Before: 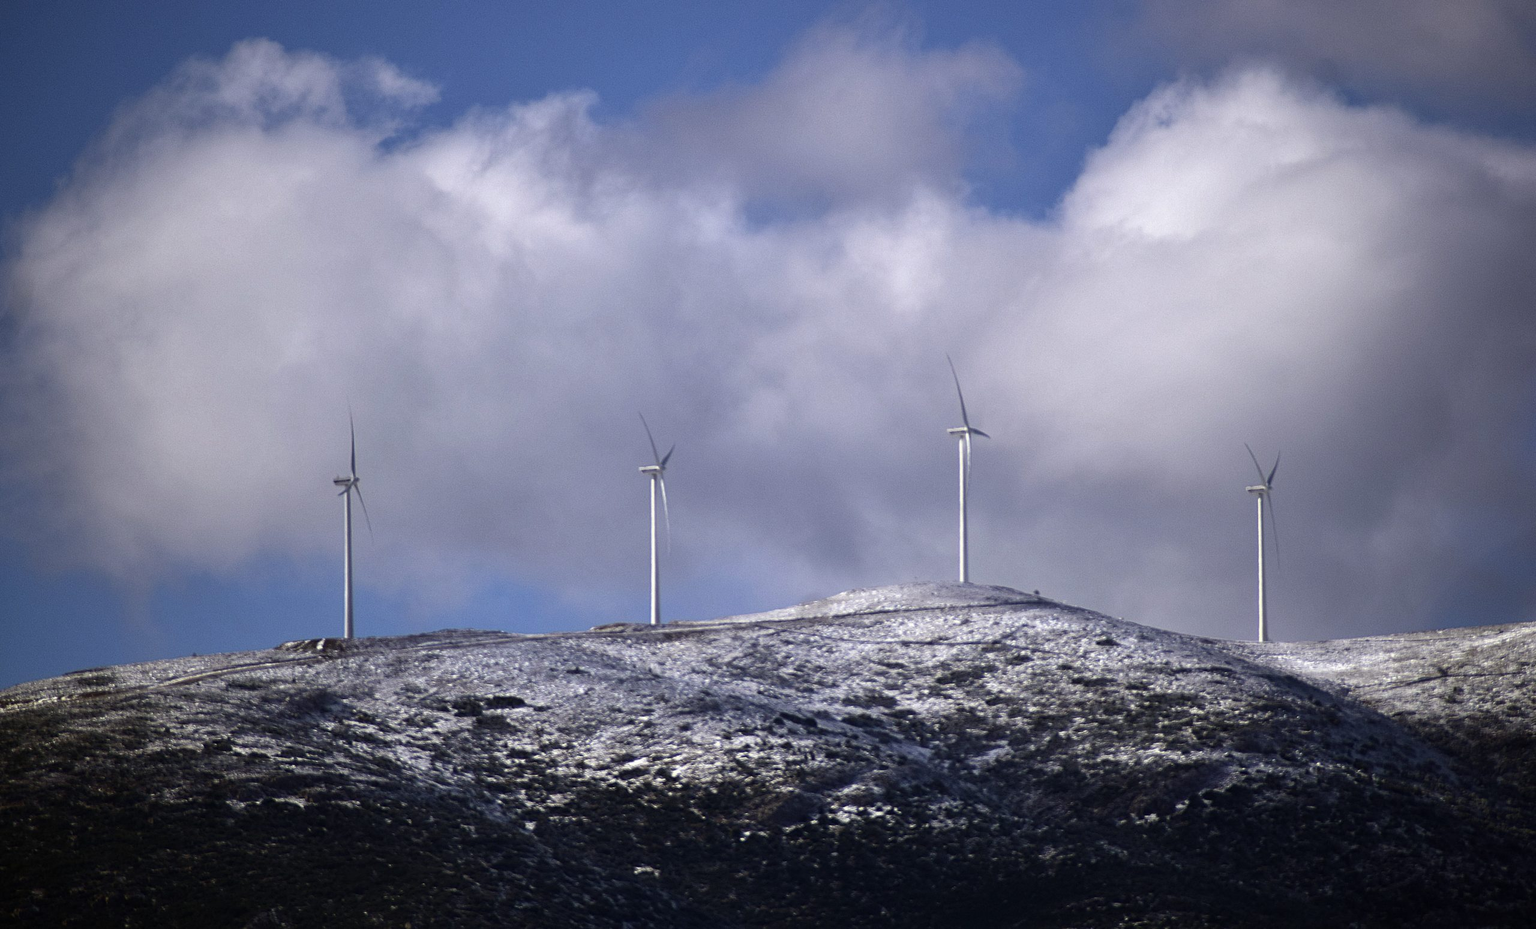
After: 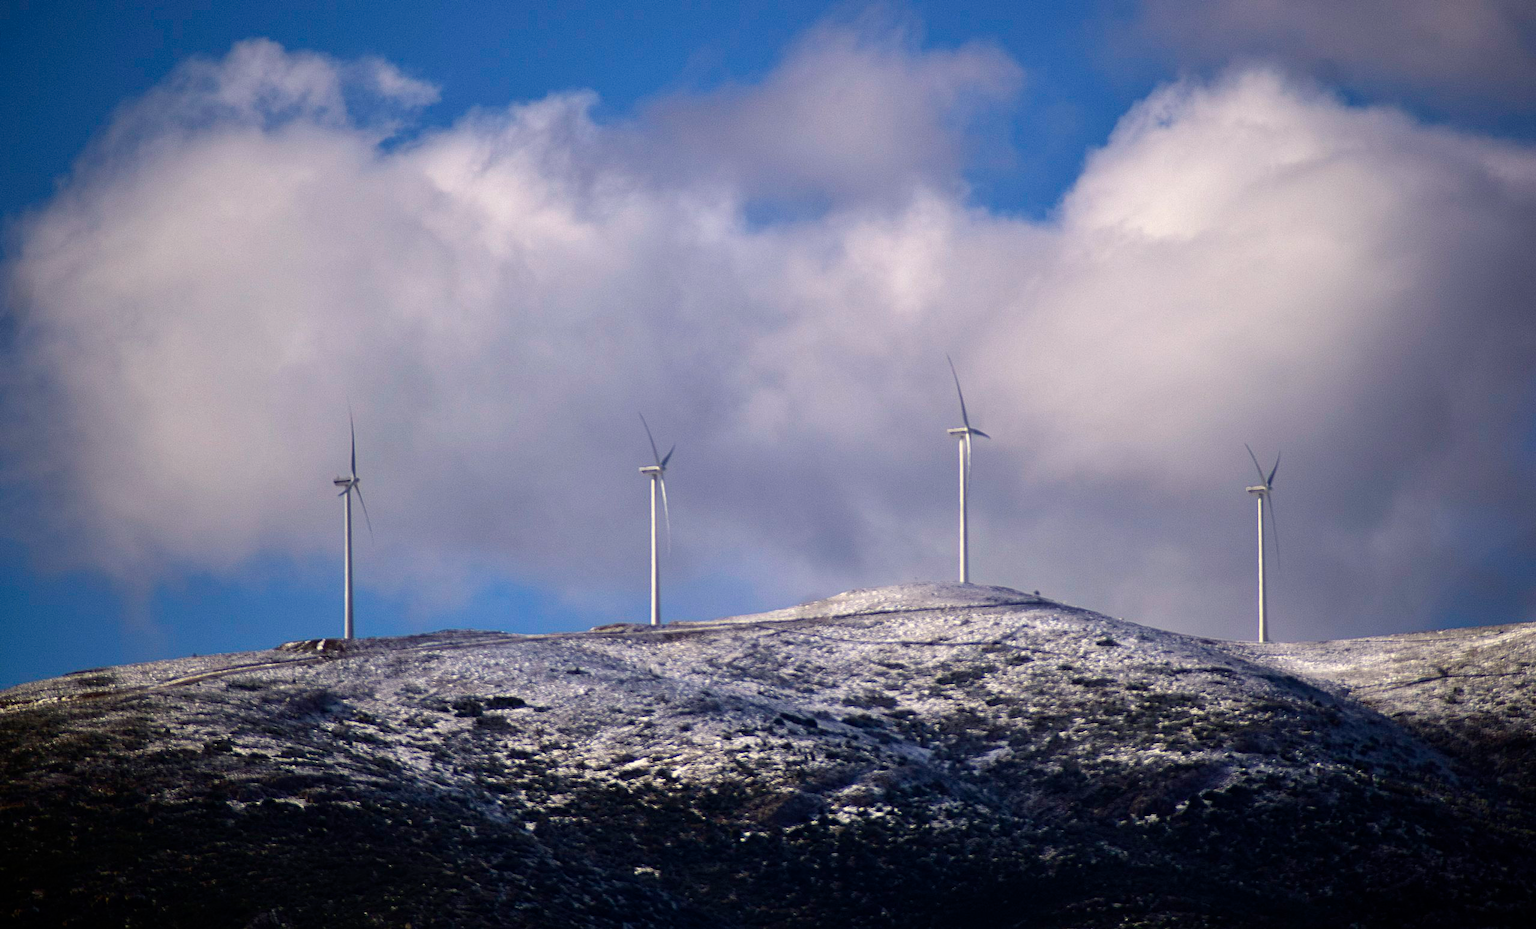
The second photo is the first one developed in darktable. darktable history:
color correction: highlights b* -0.026, saturation 1.11
color balance rgb: highlights gain › chroma 3.068%, highlights gain › hue 75.87°, perceptual saturation grading › global saturation 19.845%
